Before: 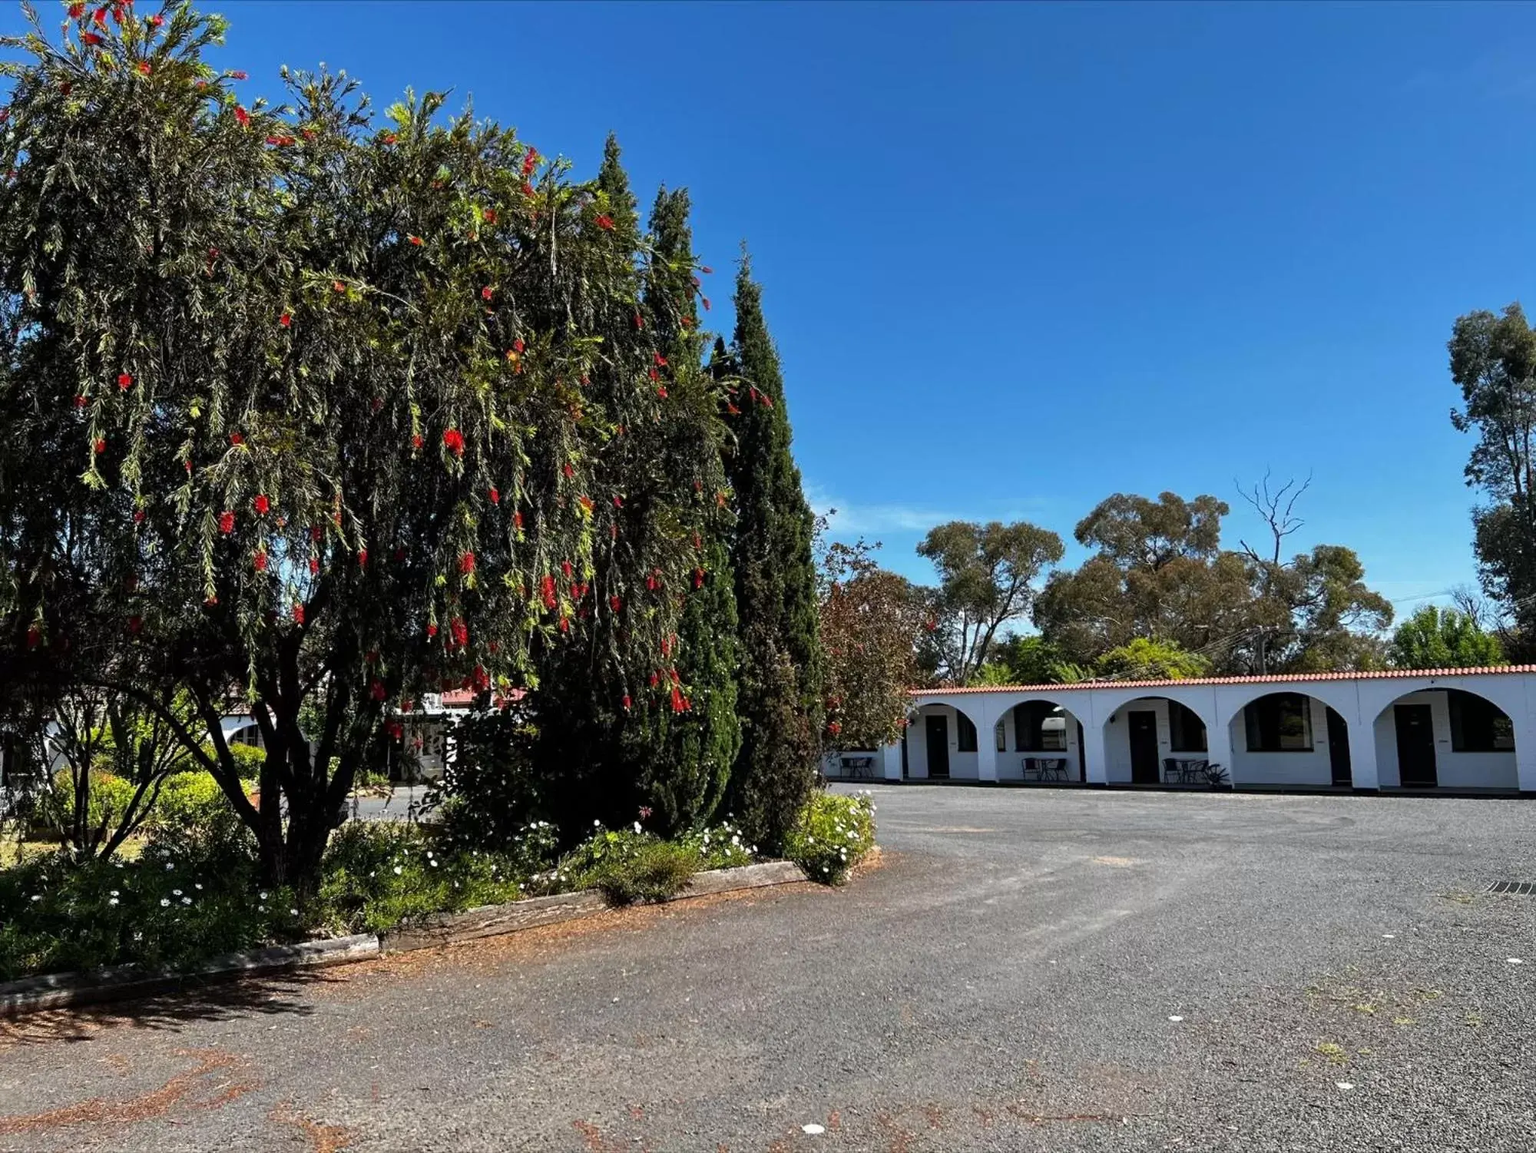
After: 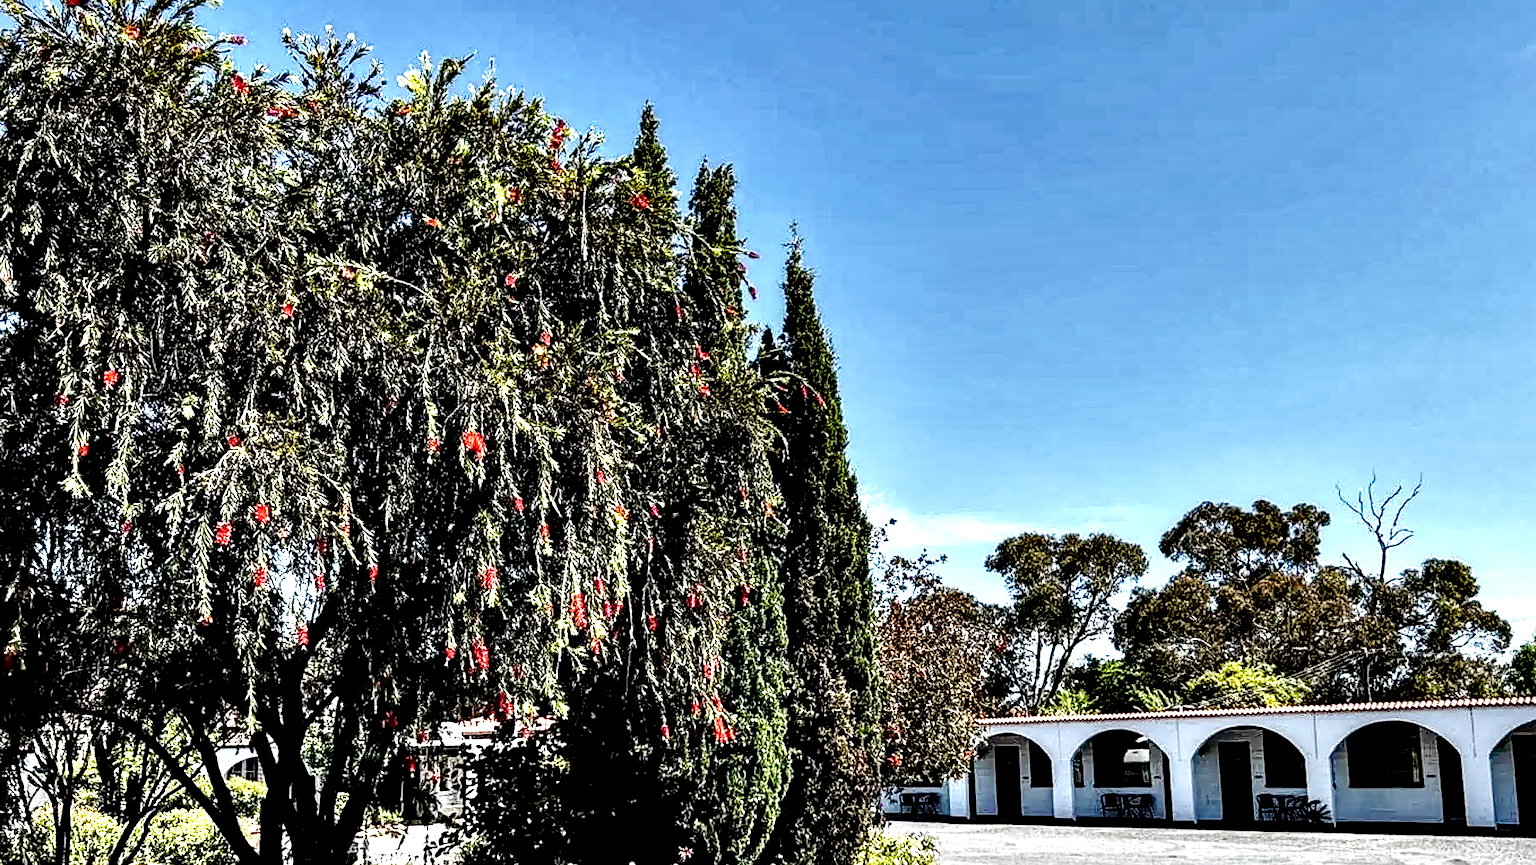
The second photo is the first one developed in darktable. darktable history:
base curve: curves: ch0 [(0, 0) (0.025, 0.046) (0.112, 0.277) (0.467, 0.74) (0.814, 0.929) (1, 0.942)], preserve colors none
local contrast: shadows 175%, detail 227%
contrast equalizer: octaves 7, y [[0.6 ×6], [0.55 ×6], [0 ×6], [0 ×6], [0 ×6]]
crop: left 1.618%, top 3.434%, right 7.782%, bottom 28.494%
sharpen: on, module defaults
